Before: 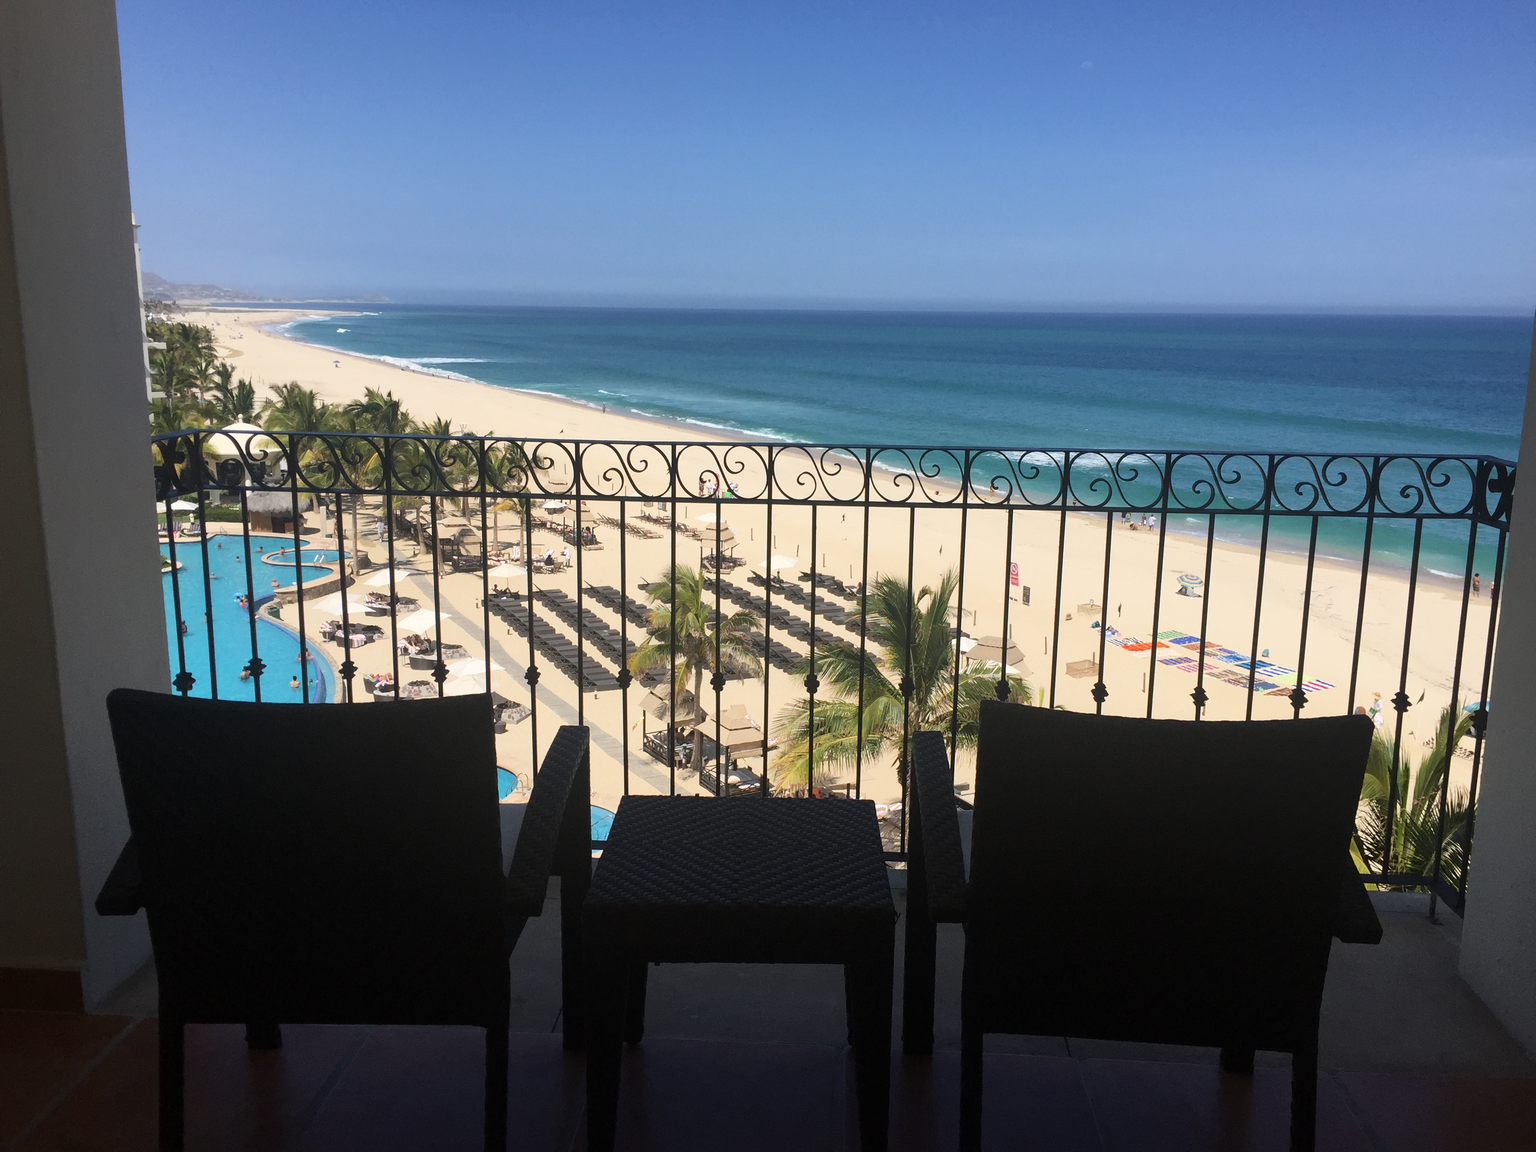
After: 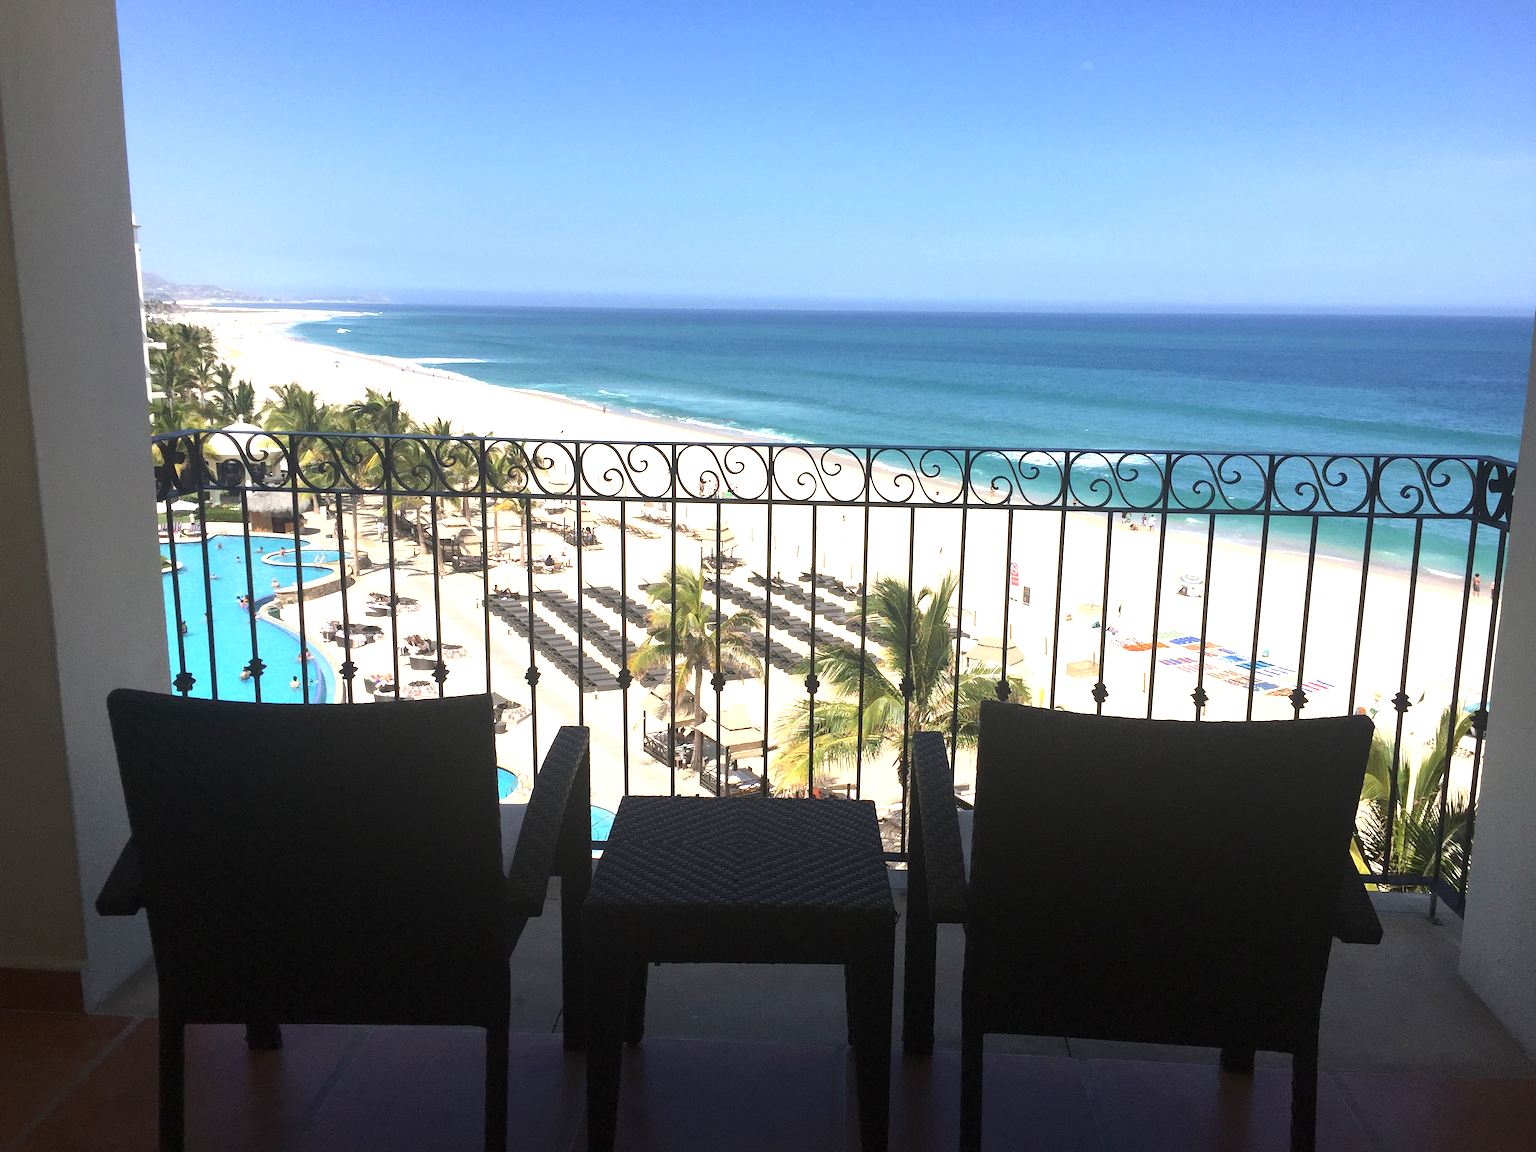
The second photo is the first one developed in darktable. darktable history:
exposure: black level correction 0, exposure 0.954 EV, compensate exposure bias true, compensate highlight preservation false
